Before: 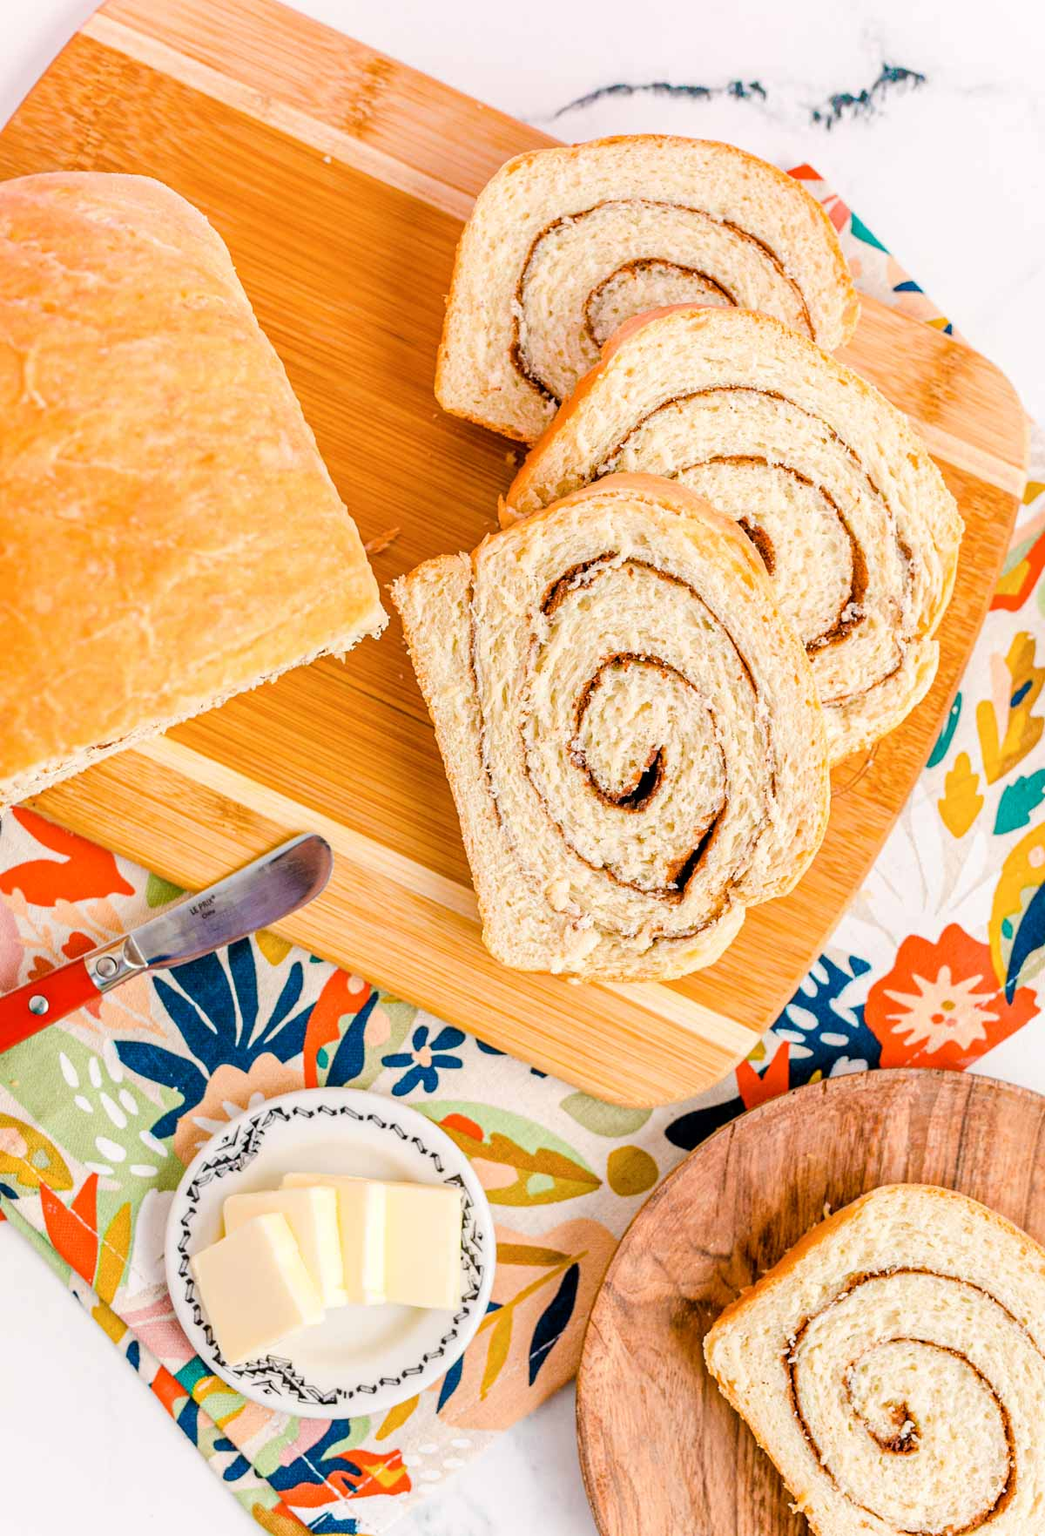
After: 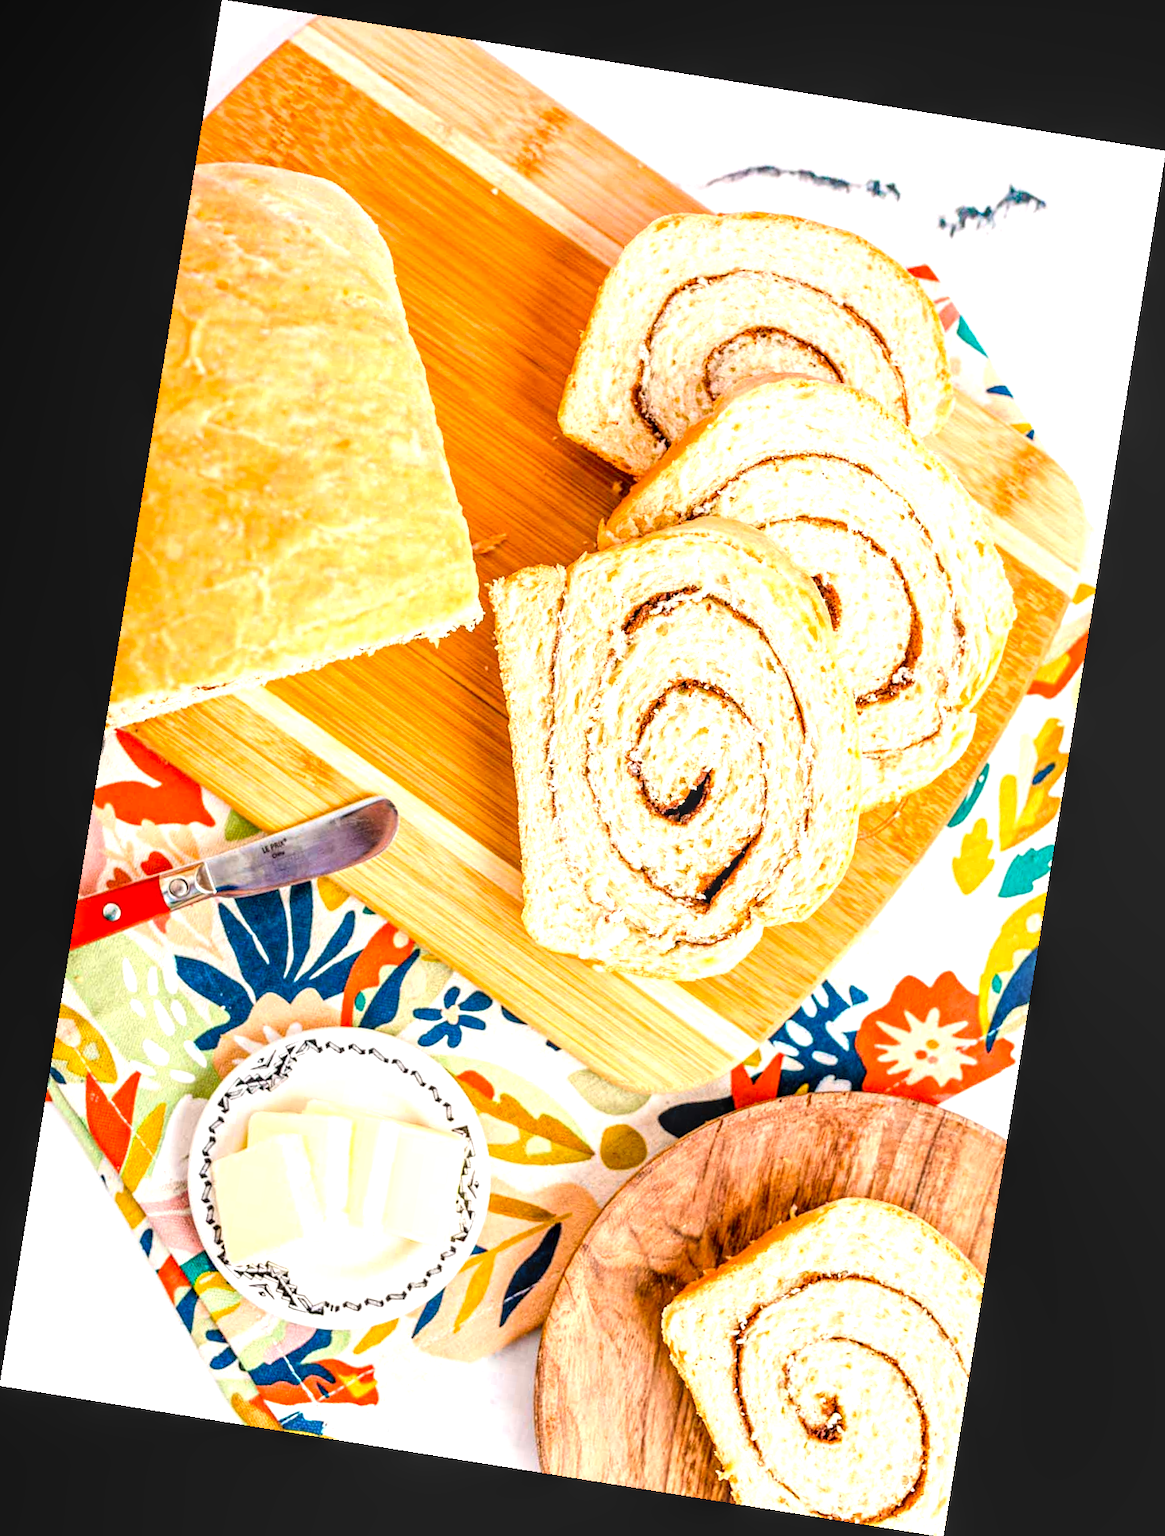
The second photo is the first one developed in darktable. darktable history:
levels: levels [0, 0.43, 0.859]
rotate and perspective: rotation 9.12°, automatic cropping off
exposure: exposure 0.3 EV, compensate highlight preservation false
local contrast: on, module defaults
